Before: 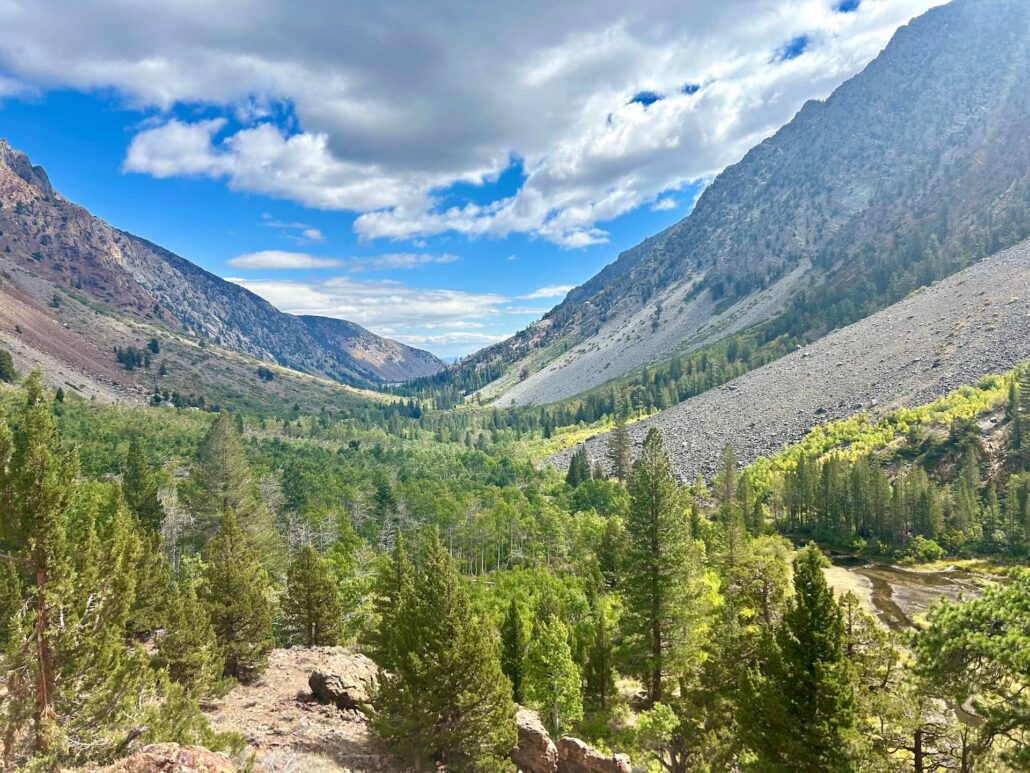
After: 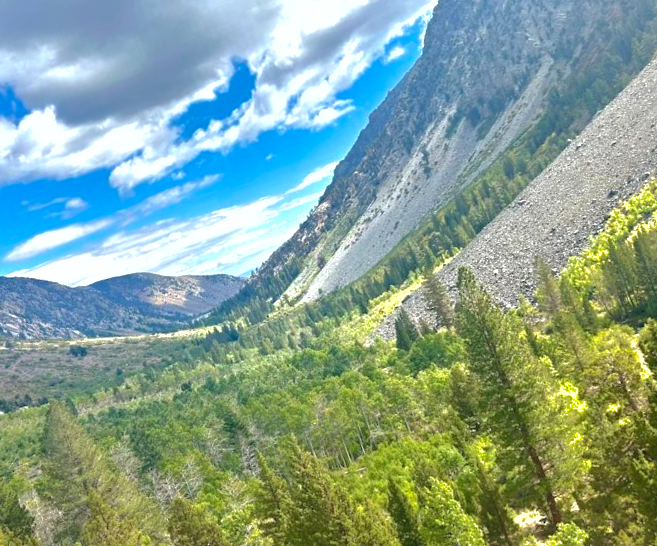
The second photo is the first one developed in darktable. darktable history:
shadows and highlights: shadows 40.25, highlights -60.11
exposure: exposure 0.603 EV, compensate highlight preservation false
crop and rotate: angle 20.26°, left 6.951%, right 3.769%, bottom 1.095%
